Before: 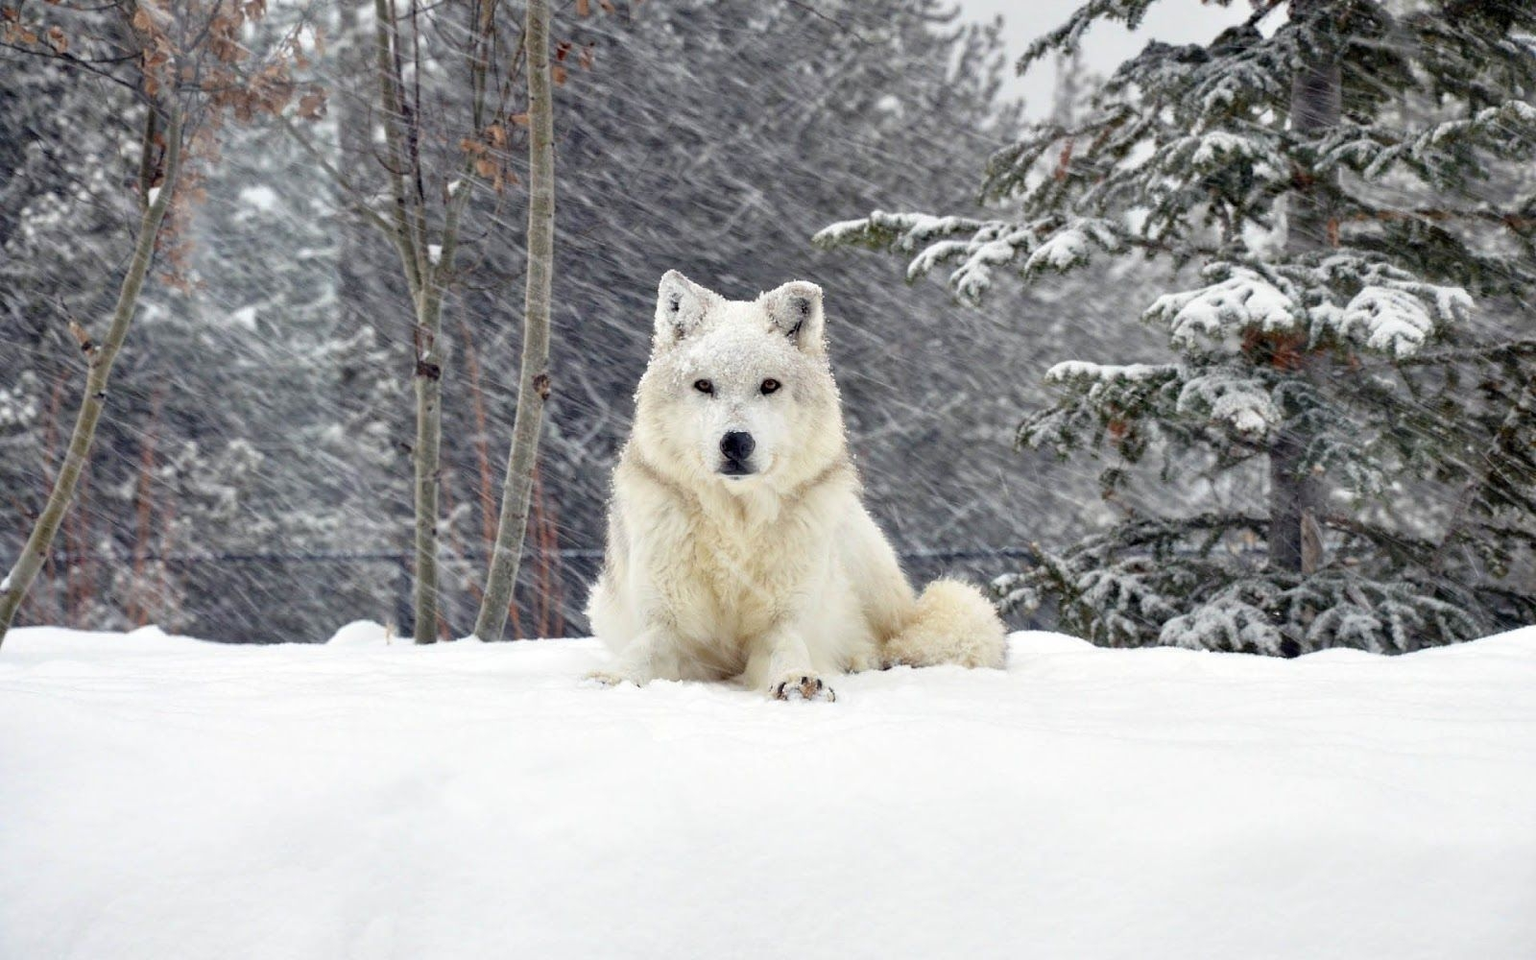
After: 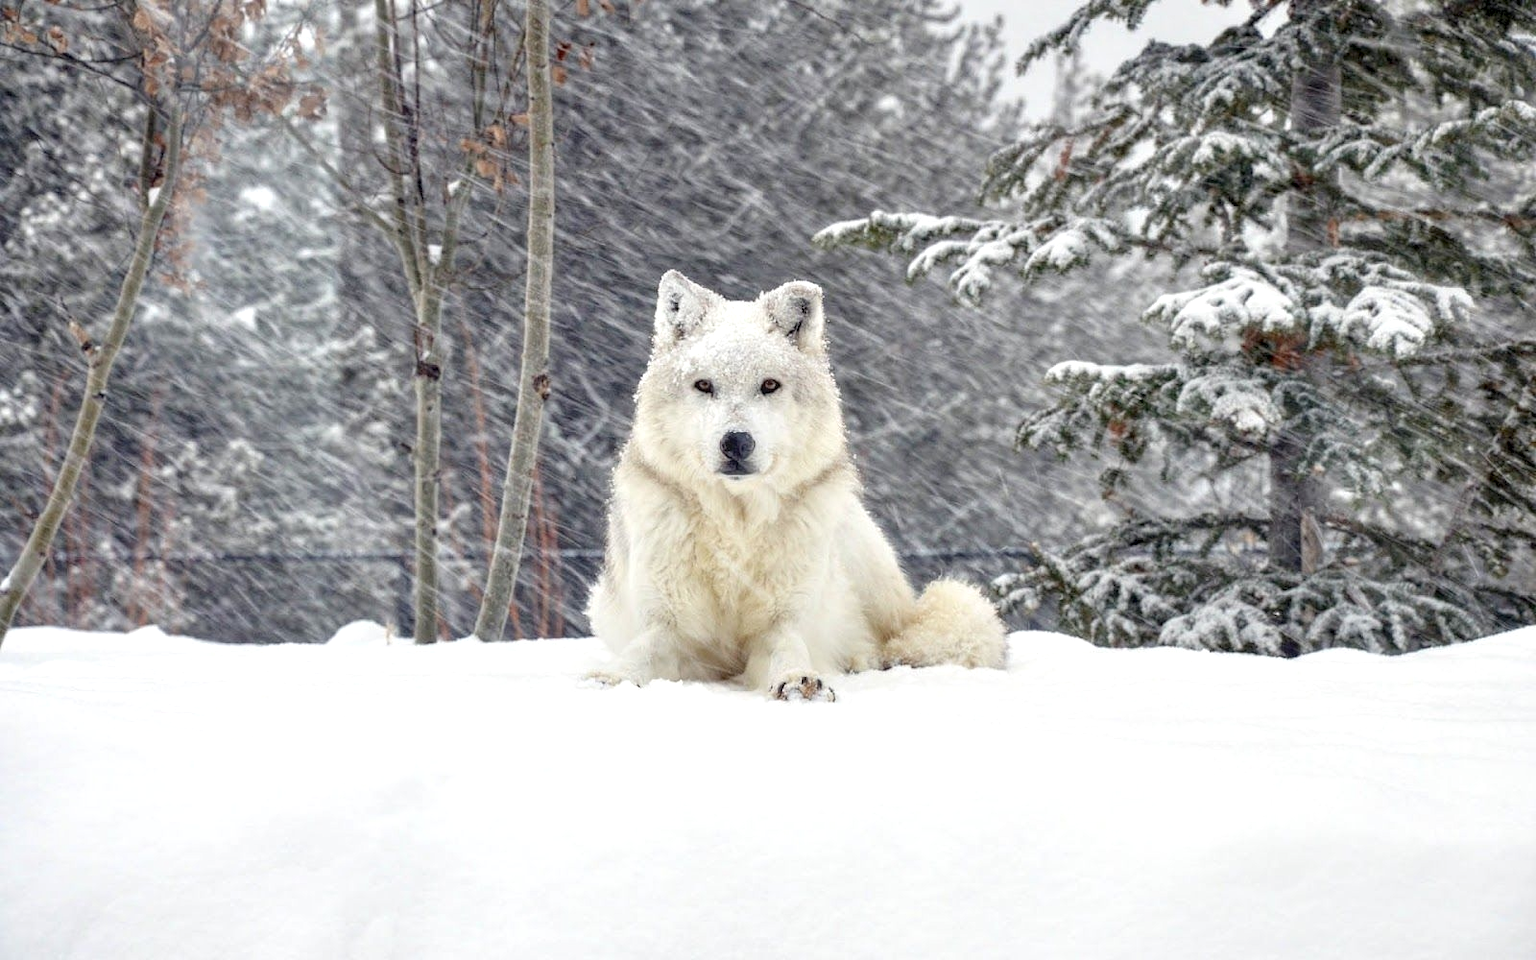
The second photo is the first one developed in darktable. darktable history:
exposure: black level correction 0, exposure 0.5 EV, compensate highlight preservation false
color balance: contrast -15%
local contrast: on, module defaults
